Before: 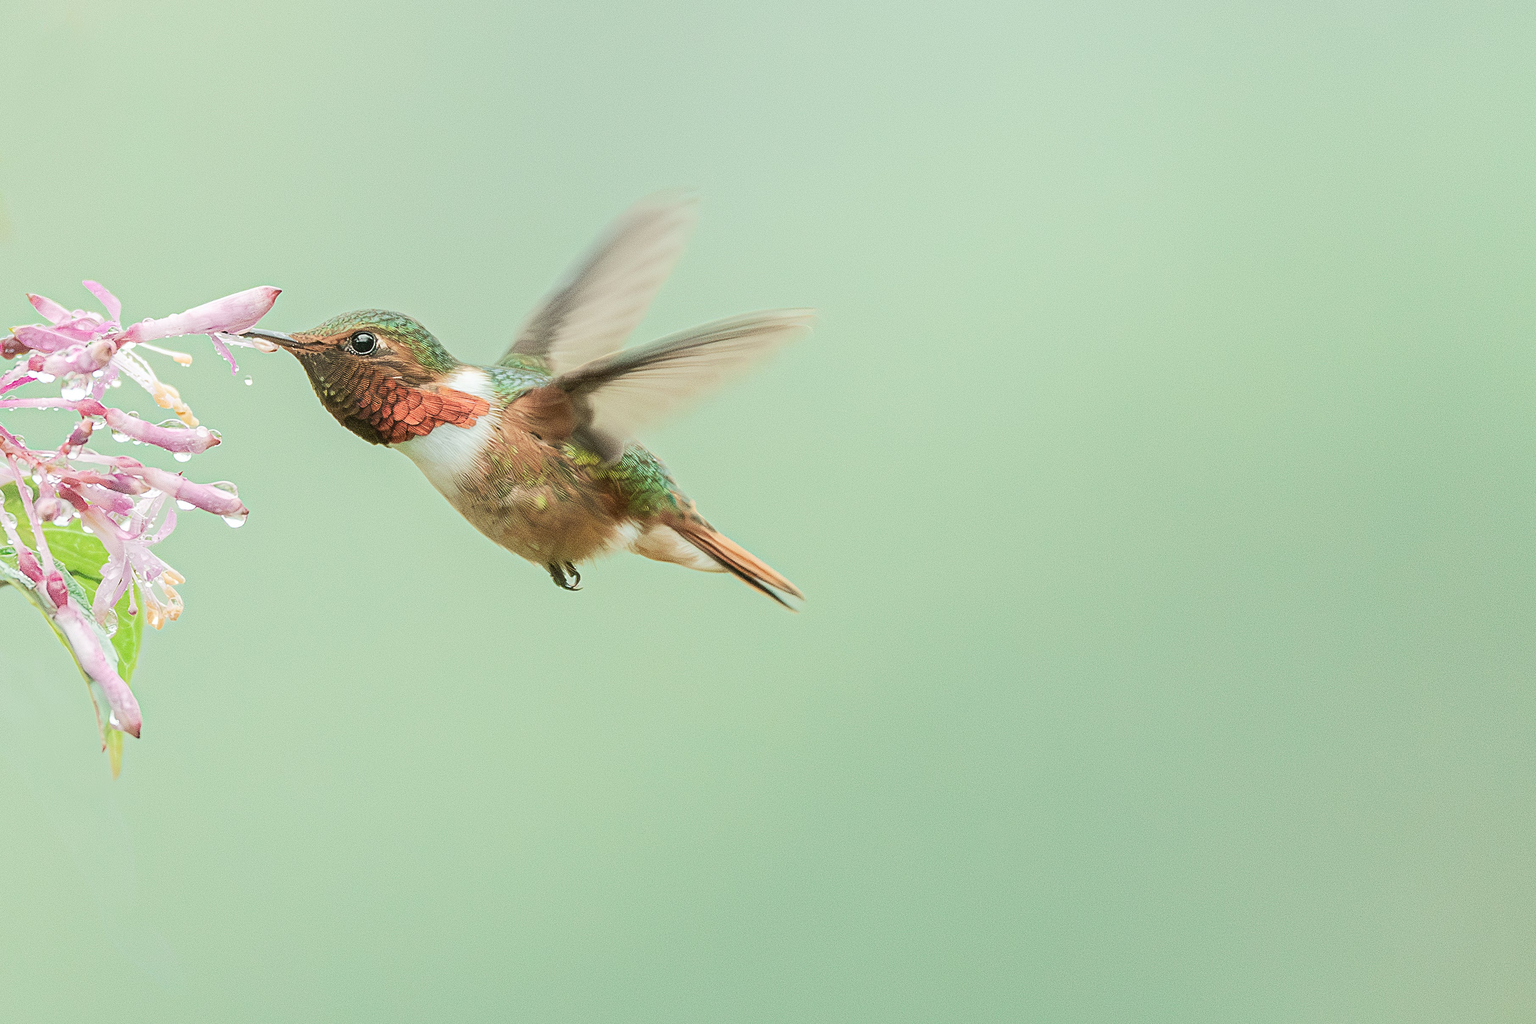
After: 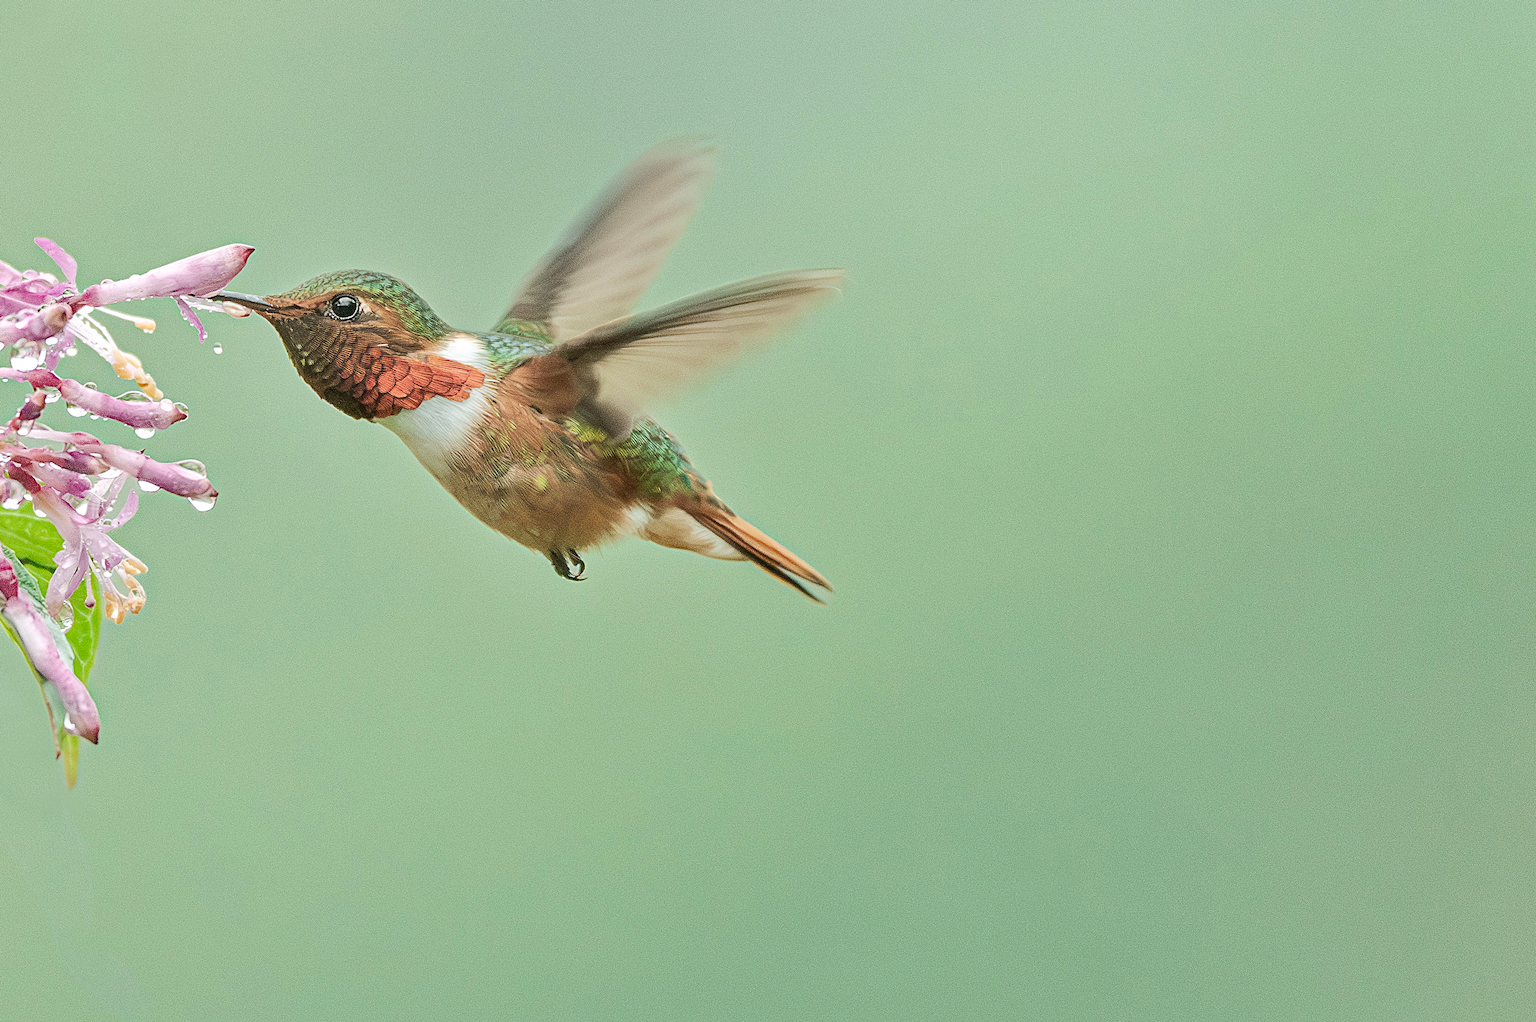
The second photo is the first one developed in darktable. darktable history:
crop: left 3.367%, top 6.406%, right 6.182%, bottom 3.274%
haze removal: compatibility mode true, adaptive false
shadows and highlights: shadows 59.21, shadows color adjustment 97.98%, highlights color adjustment 59.47%, soften with gaussian
